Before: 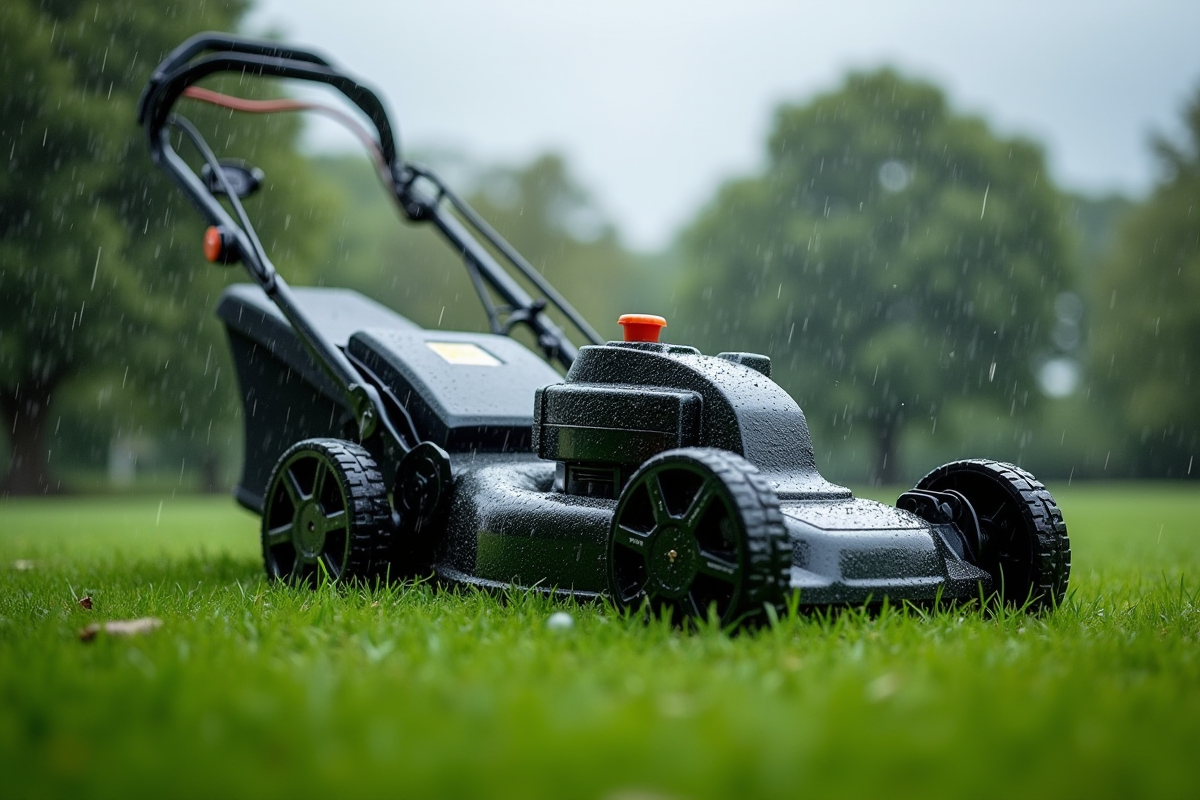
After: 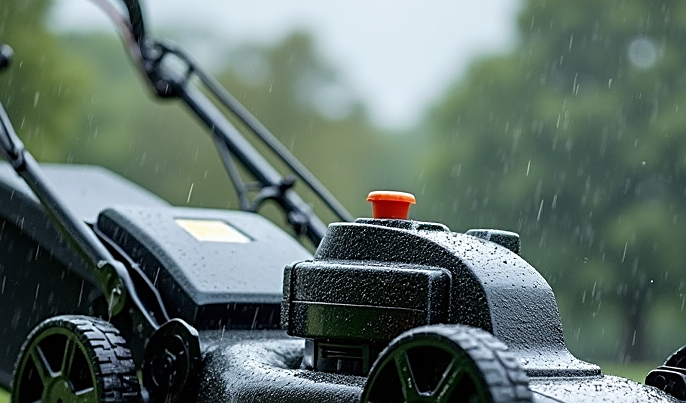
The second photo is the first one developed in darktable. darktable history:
crop: left 20.932%, top 15.471%, right 21.848%, bottom 34.081%
sharpen: on, module defaults
